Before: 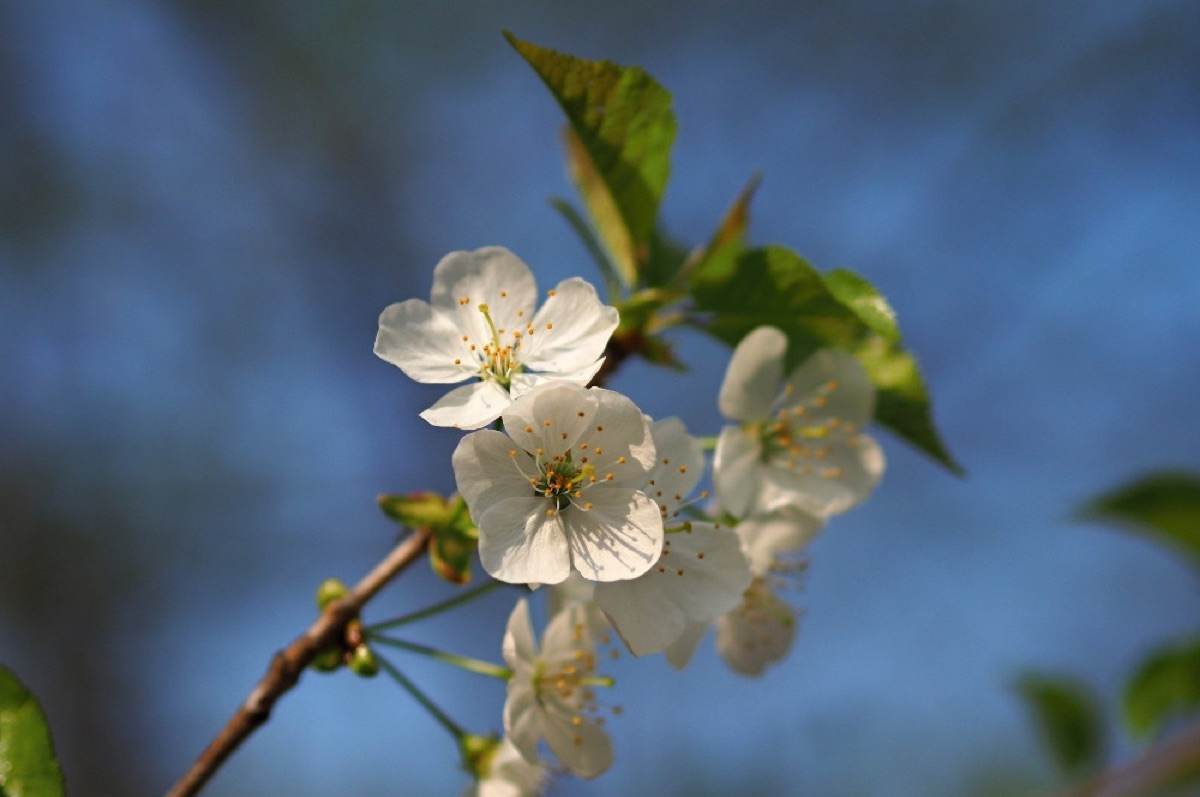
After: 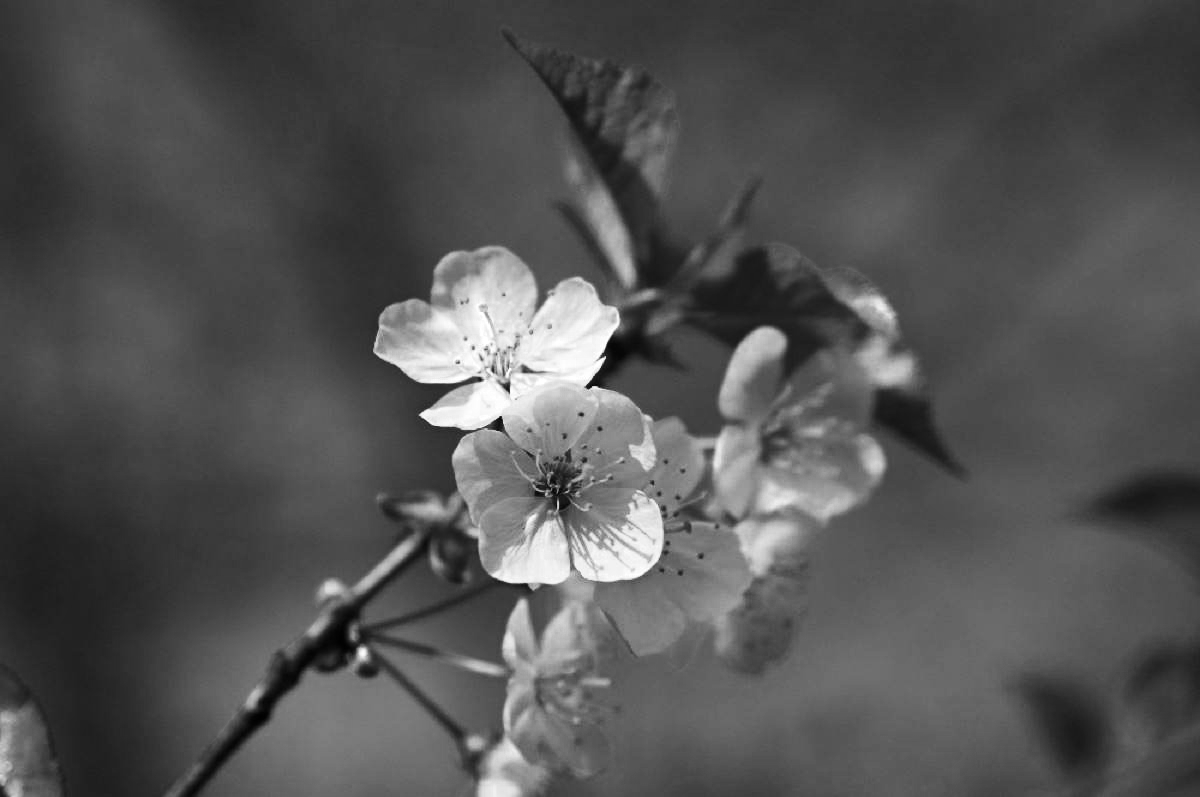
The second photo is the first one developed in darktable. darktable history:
shadows and highlights: radius 108.52, shadows 40.68, highlights -72.88, low approximation 0.01, soften with gaussian
color zones: curves: ch0 [(0.002, 0.593) (0.143, 0.417) (0.285, 0.541) (0.455, 0.289) (0.608, 0.327) (0.727, 0.283) (0.869, 0.571) (1, 0.603)]; ch1 [(0, 0) (0.143, 0) (0.286, 0) (0.429, 0) (0.571, 0) (0.714, 0) (0.857, 0)]
contrast brightness saturation: contrast 0.28
